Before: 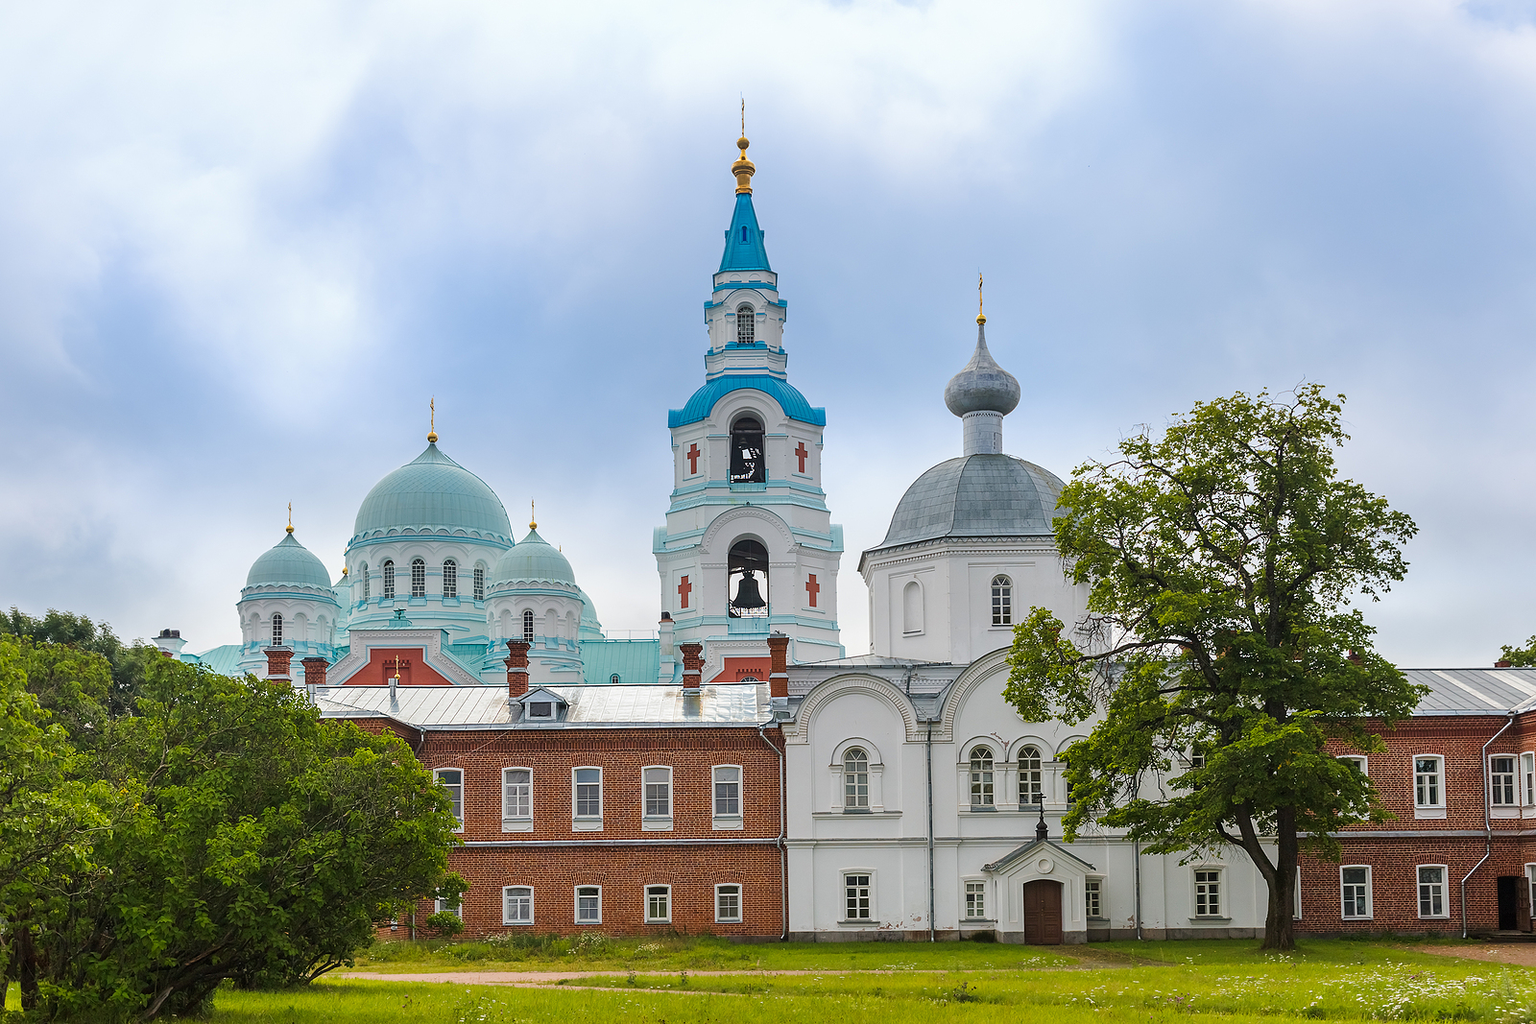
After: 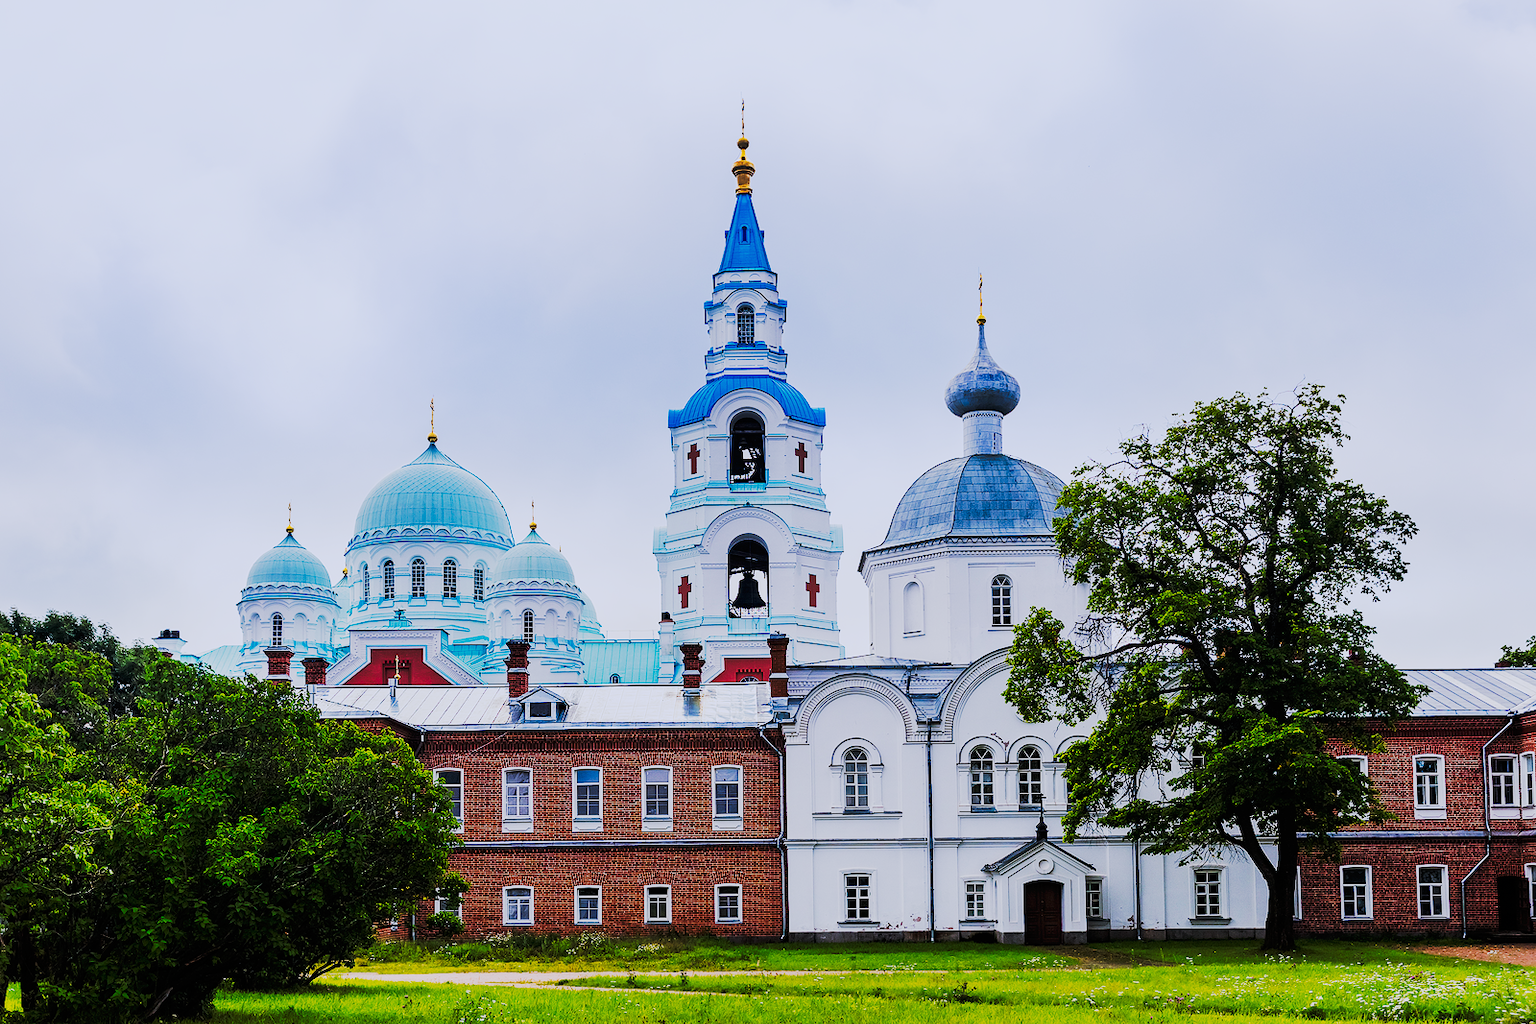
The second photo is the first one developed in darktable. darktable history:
filmic rgb: black relative exposure -7.65 EV, hardness 4.02, contrast 1.1, highlights saturation mix -30%
tone curve: curves: ch0 [(0, 0) (0.003, 0.002) (0.011, 0.004) (0.025, 0.005) (0.044, 0.009) (0.069, 0.013) (0.1, 0.017) (0.136, 0.036) (0.177, 0.066) (0.224, 0.102) (0.277, 0.143) (0.335, 0.197) (0.399, 0.268) (0.468, 0.389) (0.543, 0.549) (0.623, 0.714) (0.709, 0.801) (0.801, 0.854) (0.898, 0.9) (1, 1)], preserve colors none
color calibration: illuminant as shot in camera, x 0.377, y 0.392, temperature 4169.3 K, saturation algorithm version 1 (2020)
white balance: emerald 1
